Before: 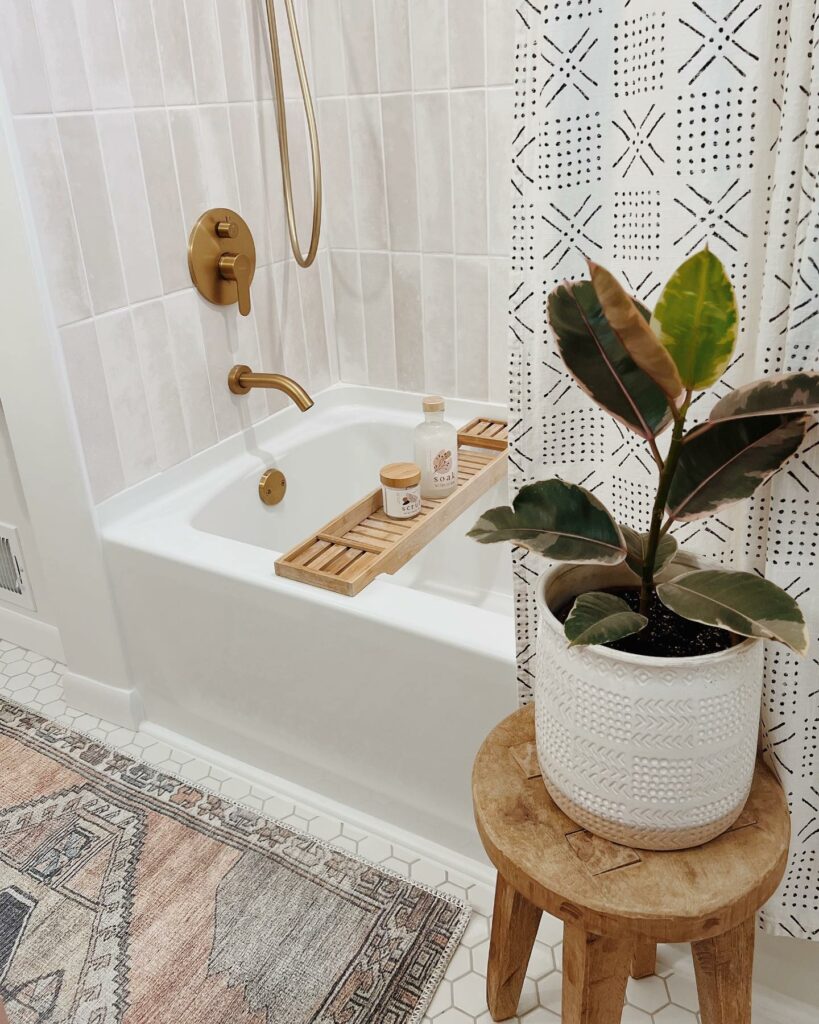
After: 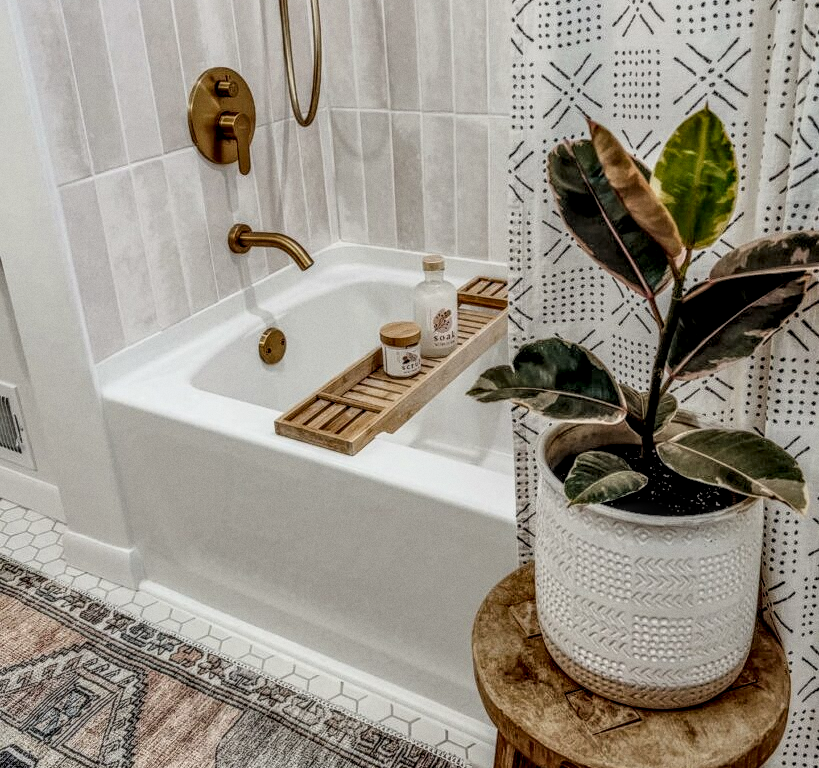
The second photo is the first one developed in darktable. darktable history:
filmic rgb: black relative exposure -7.65 EV, white relative exposure 4.56 EV, hardness 3.61, color science v6 (2022)
crop: top 13.819%, bottom 11.169%
grain: coarseness 0.09 ISO, strength 16.61%
local contrast: highlights 0%, shadows 0%, detail 300%, midtone range 0.3
